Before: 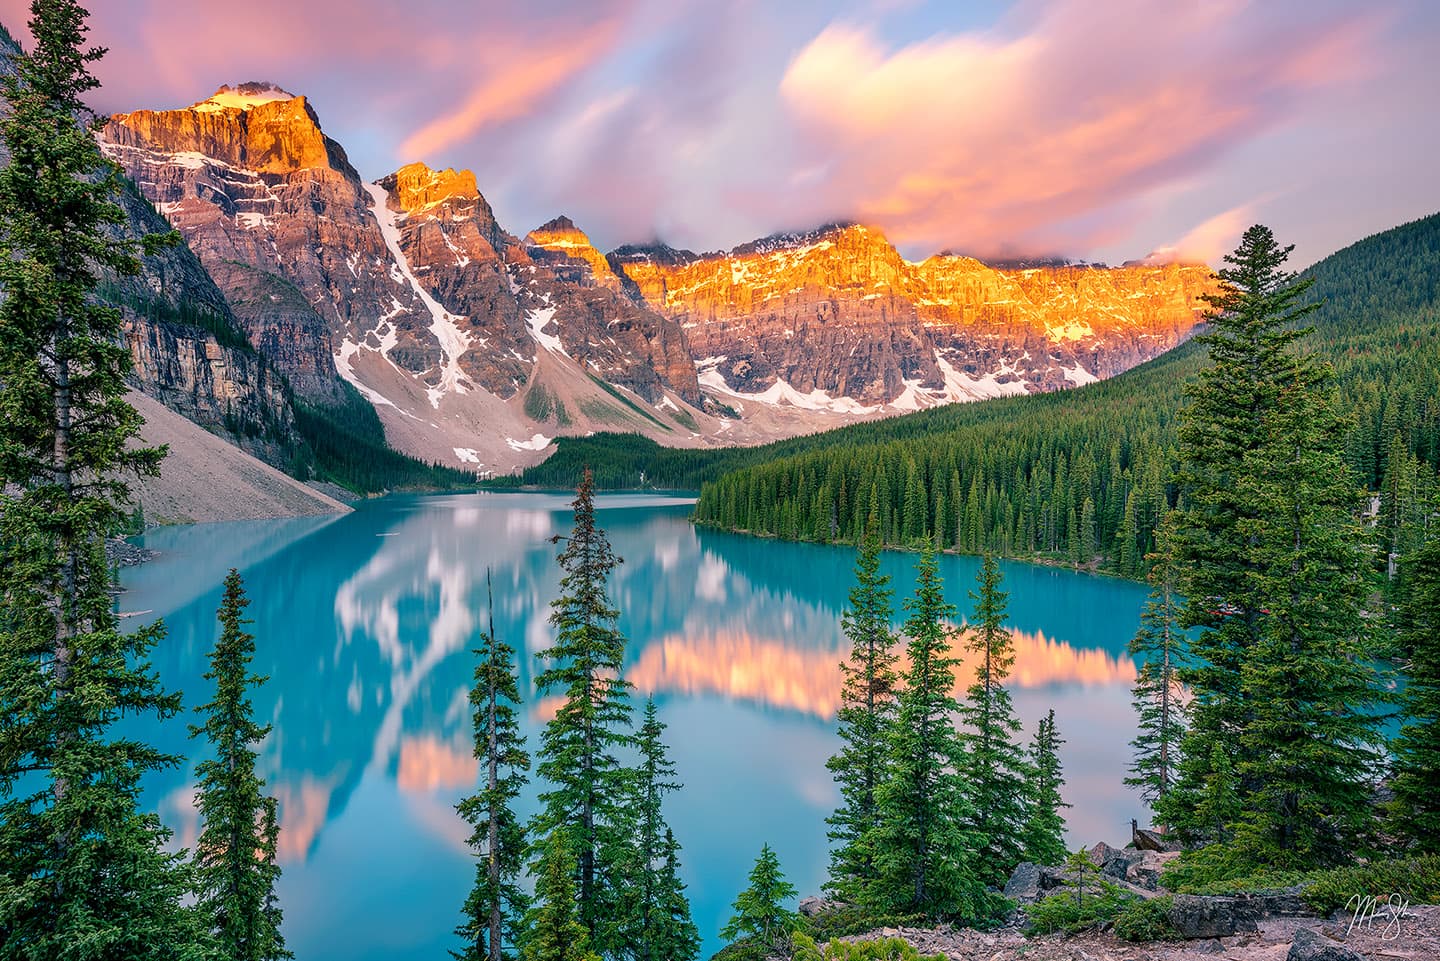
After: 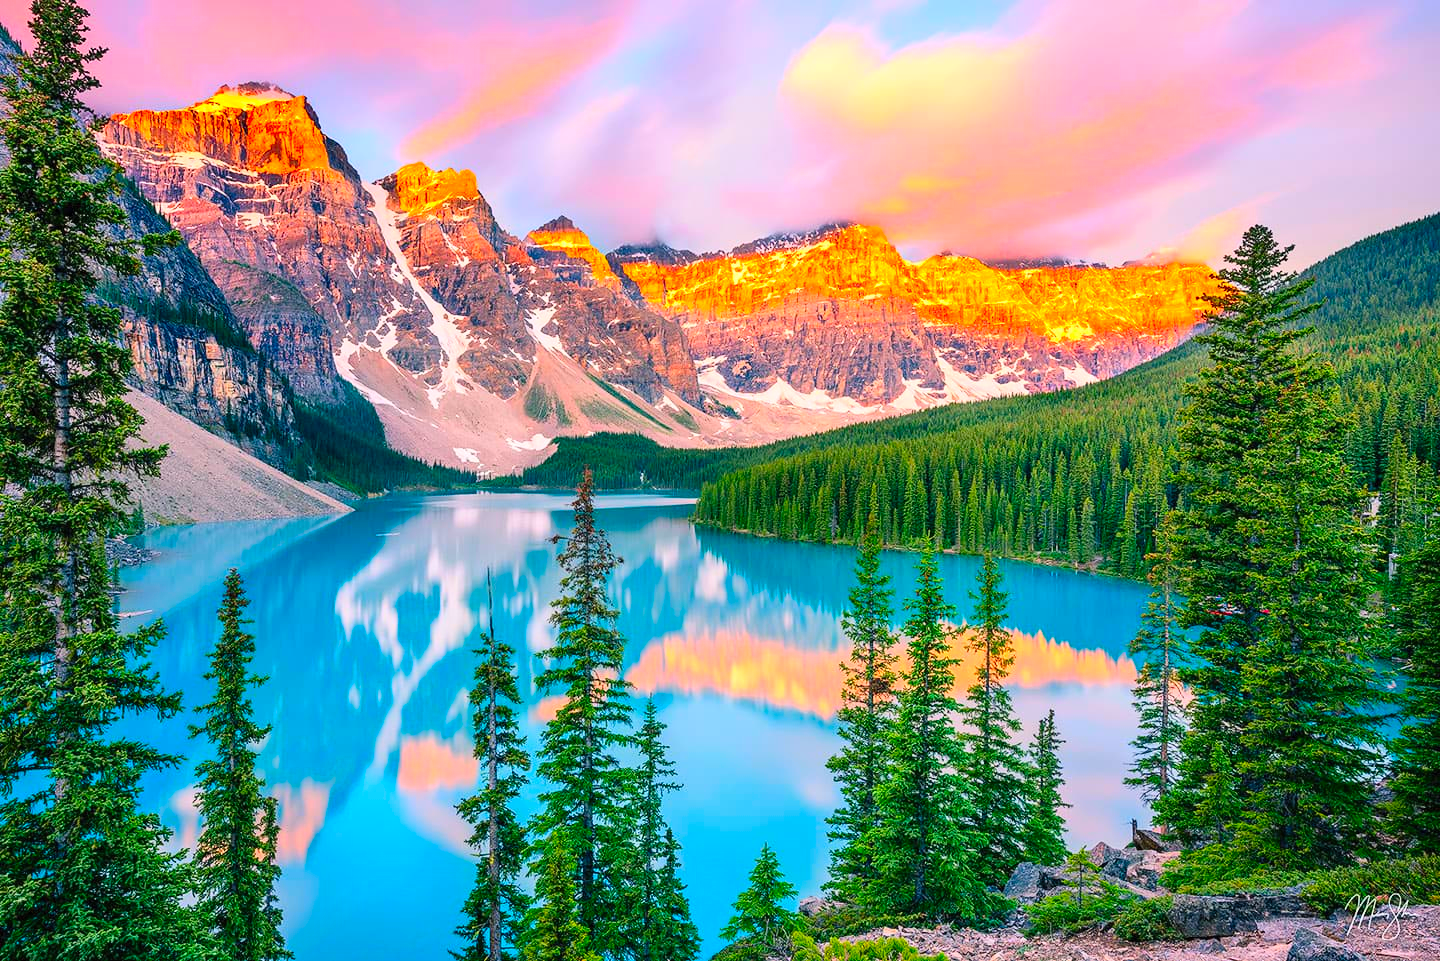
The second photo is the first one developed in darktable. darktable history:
contrast brightness saturation: contrast 0.199, brightness 0.197, saturation 0.786
